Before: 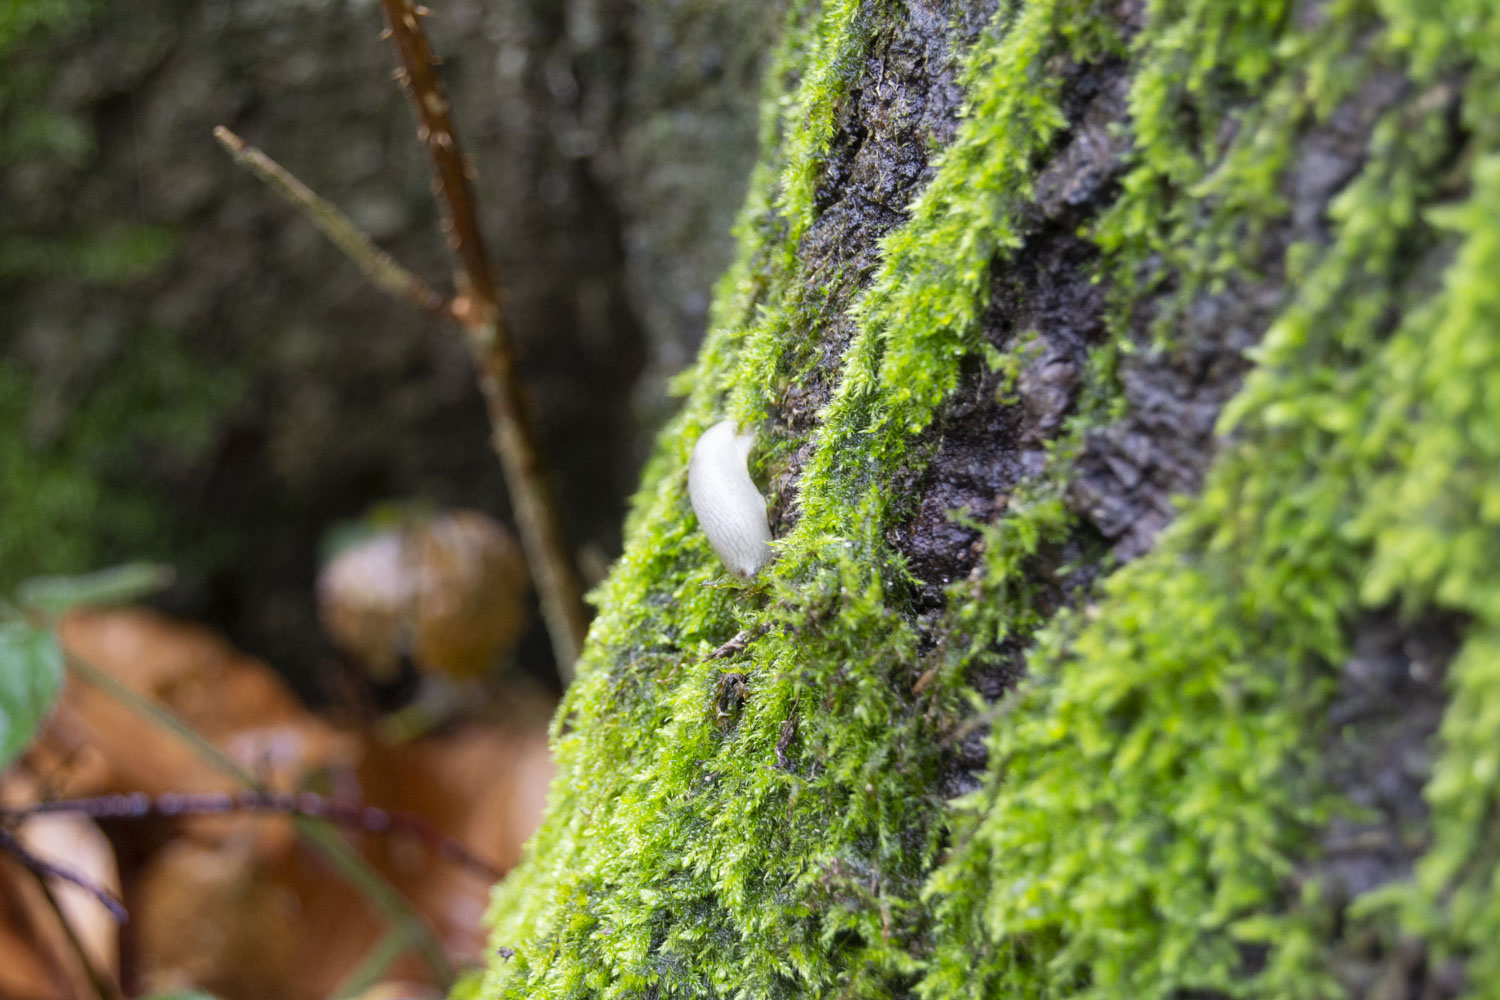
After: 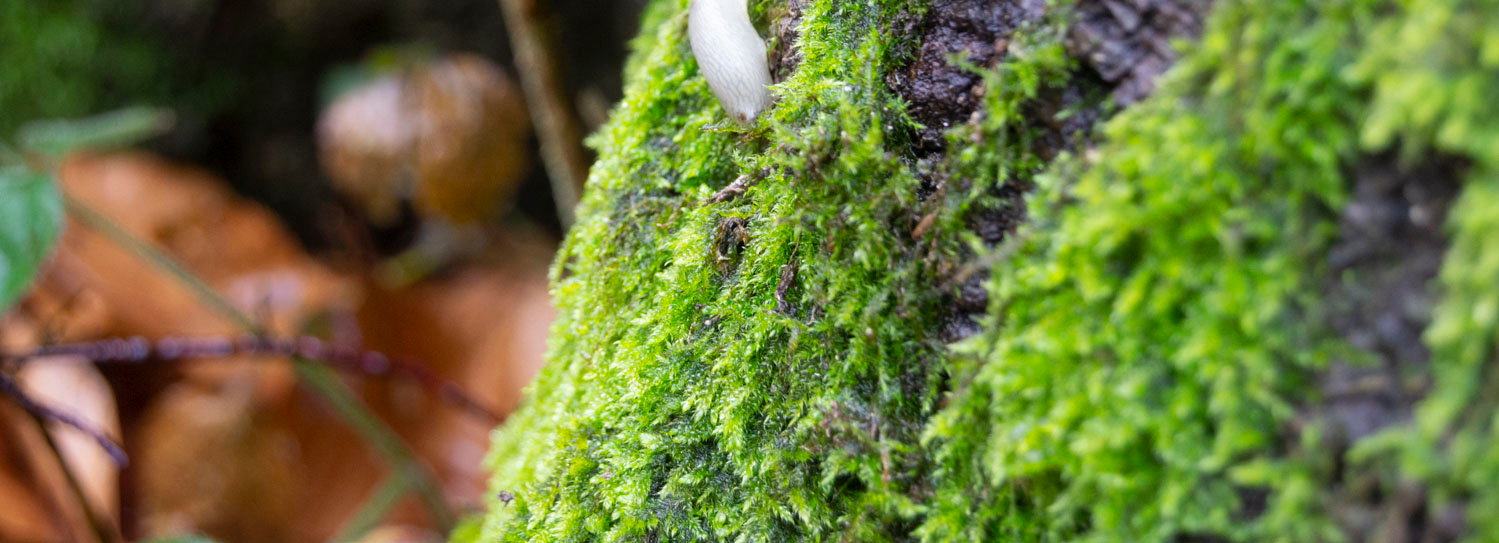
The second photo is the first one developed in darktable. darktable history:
crop and rotate: top 45.658%, right 0.04%
